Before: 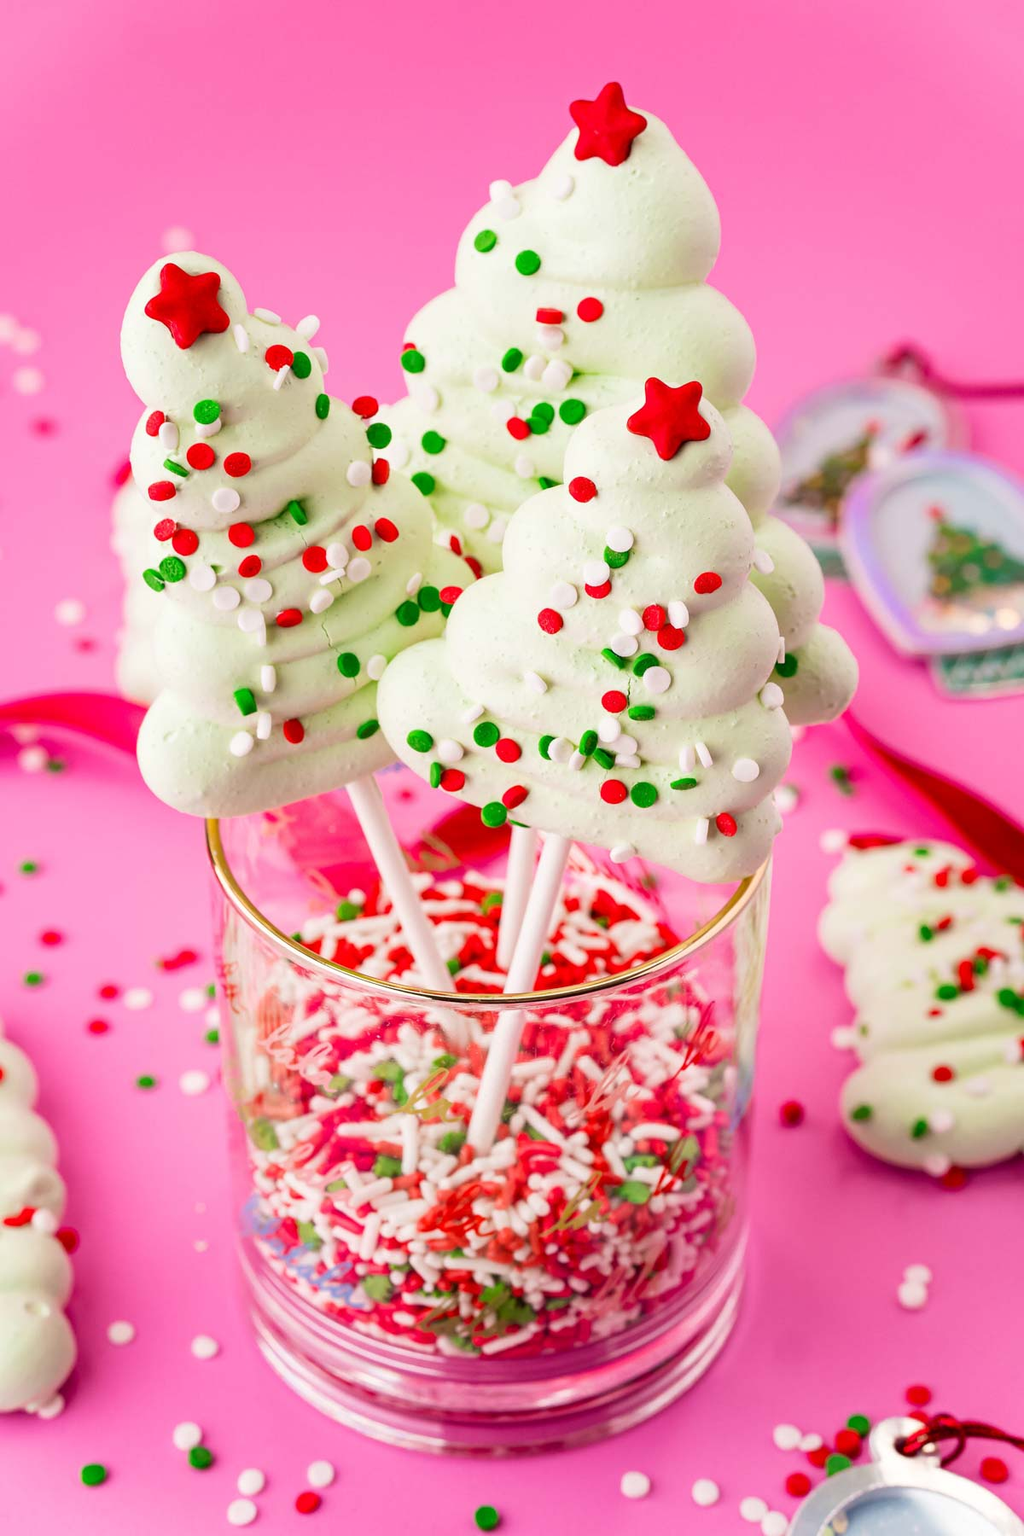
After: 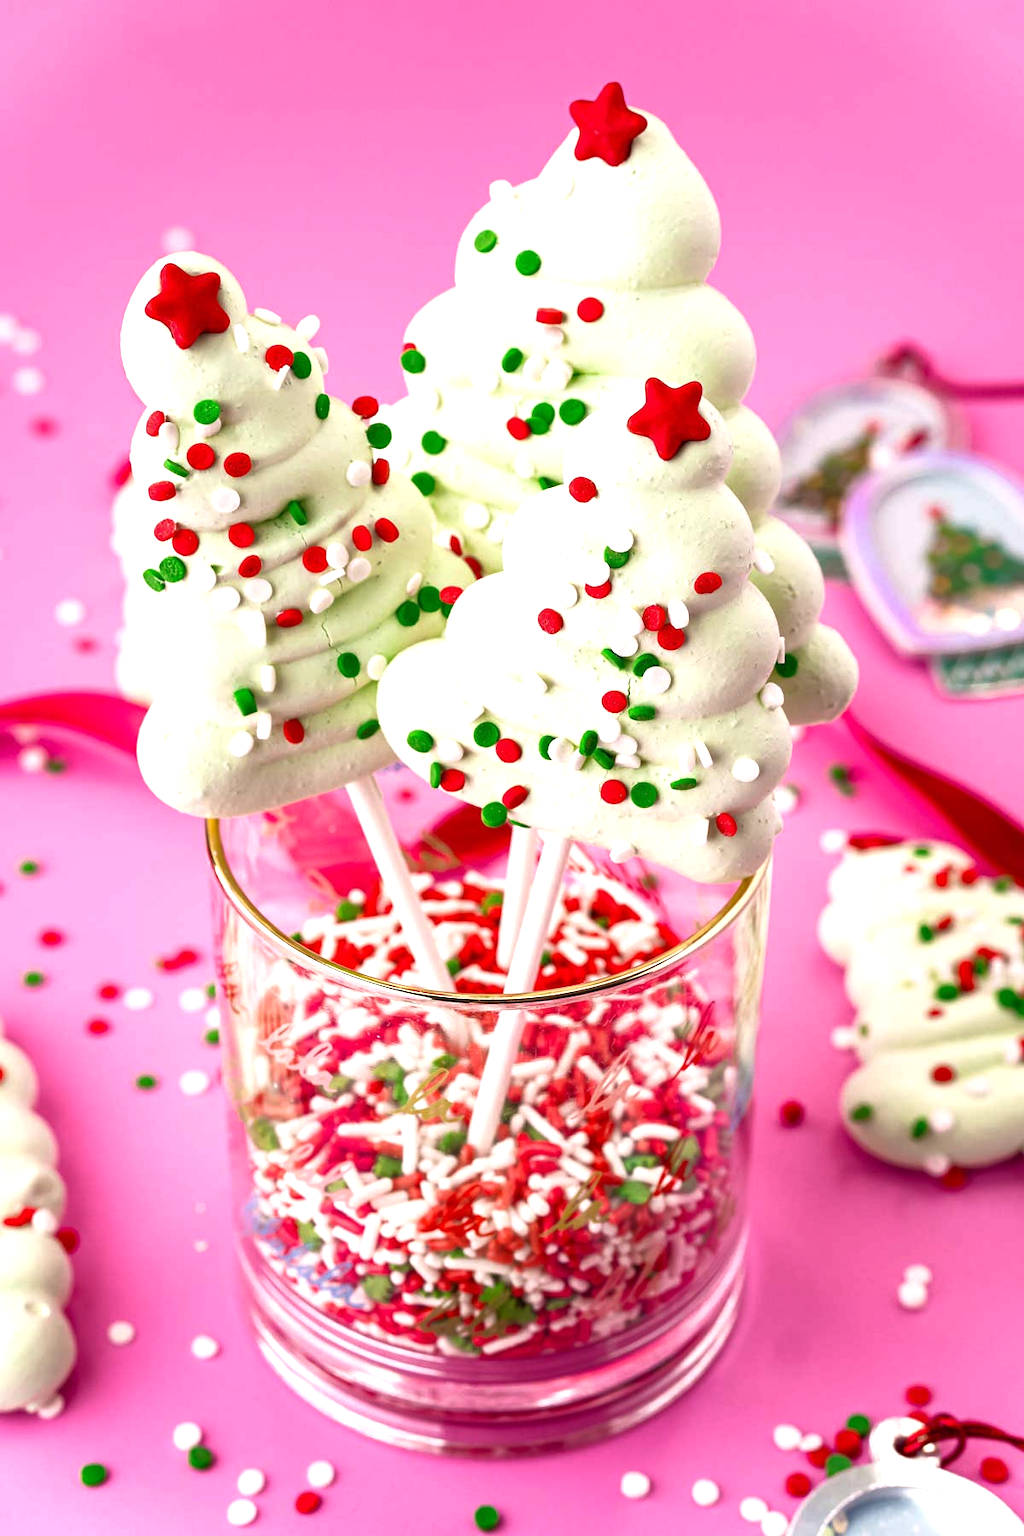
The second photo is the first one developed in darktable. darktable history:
exposure: exposure -0.04 EV, compensate highlight preservation false
tone equalizer: -8 EV 0.001 EV, -7 EV -0.001 EV, -6 EV 0.002 EV, -5 EV -0.03 EV, -4 EV -0.151 EV, -3 EV -0.138 EV, -2 EV 0.232 EV, -1 EV 0.706 EV, +0 EV 0.472 EV, edges refinement/feathering 500, mask exposure compensation -1.57 EV, preserve details no
